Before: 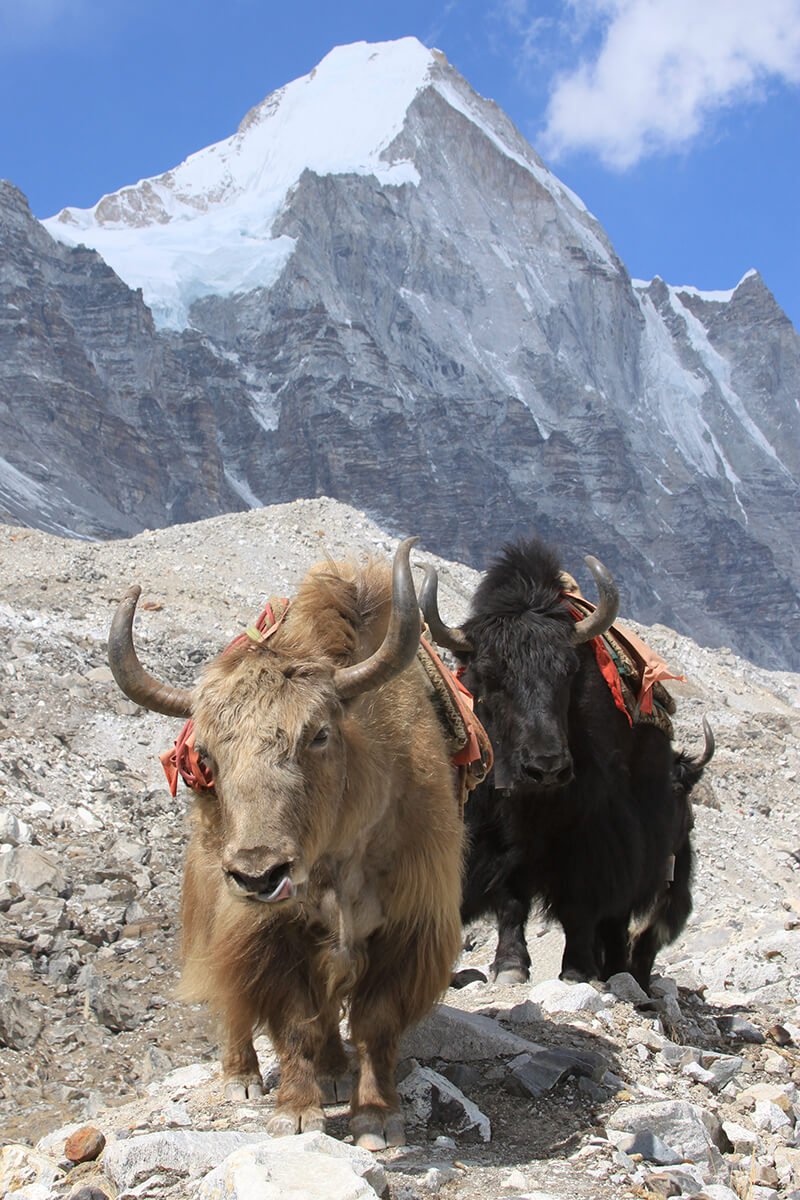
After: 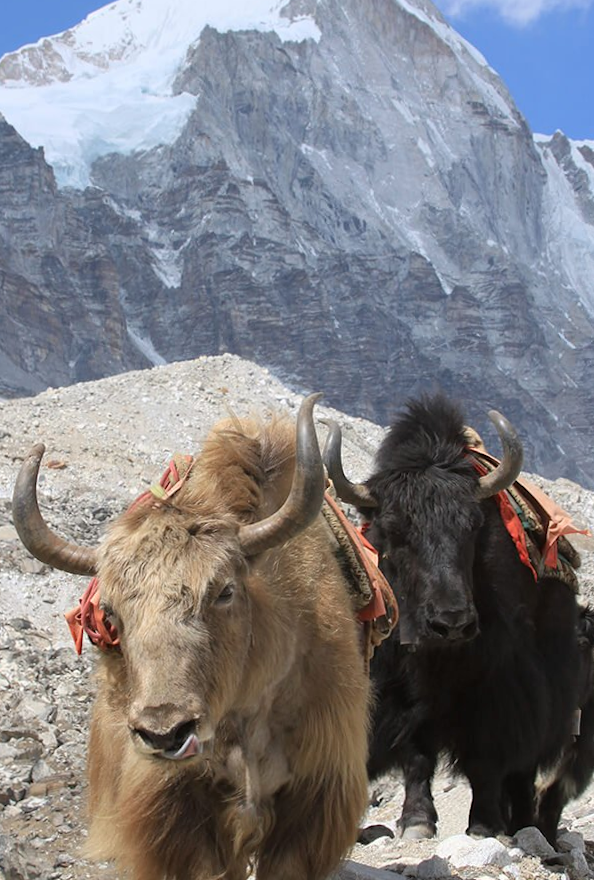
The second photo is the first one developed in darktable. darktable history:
crop and rotate: left 11.831%, top 11.346%, right 13.429%, bottom 13.899%
rotate and perspective: rotation -0.45°, automatic cropping original format, crop left 0.008, crop right 0.992, crop top 0.012, crop bottom 0.988
